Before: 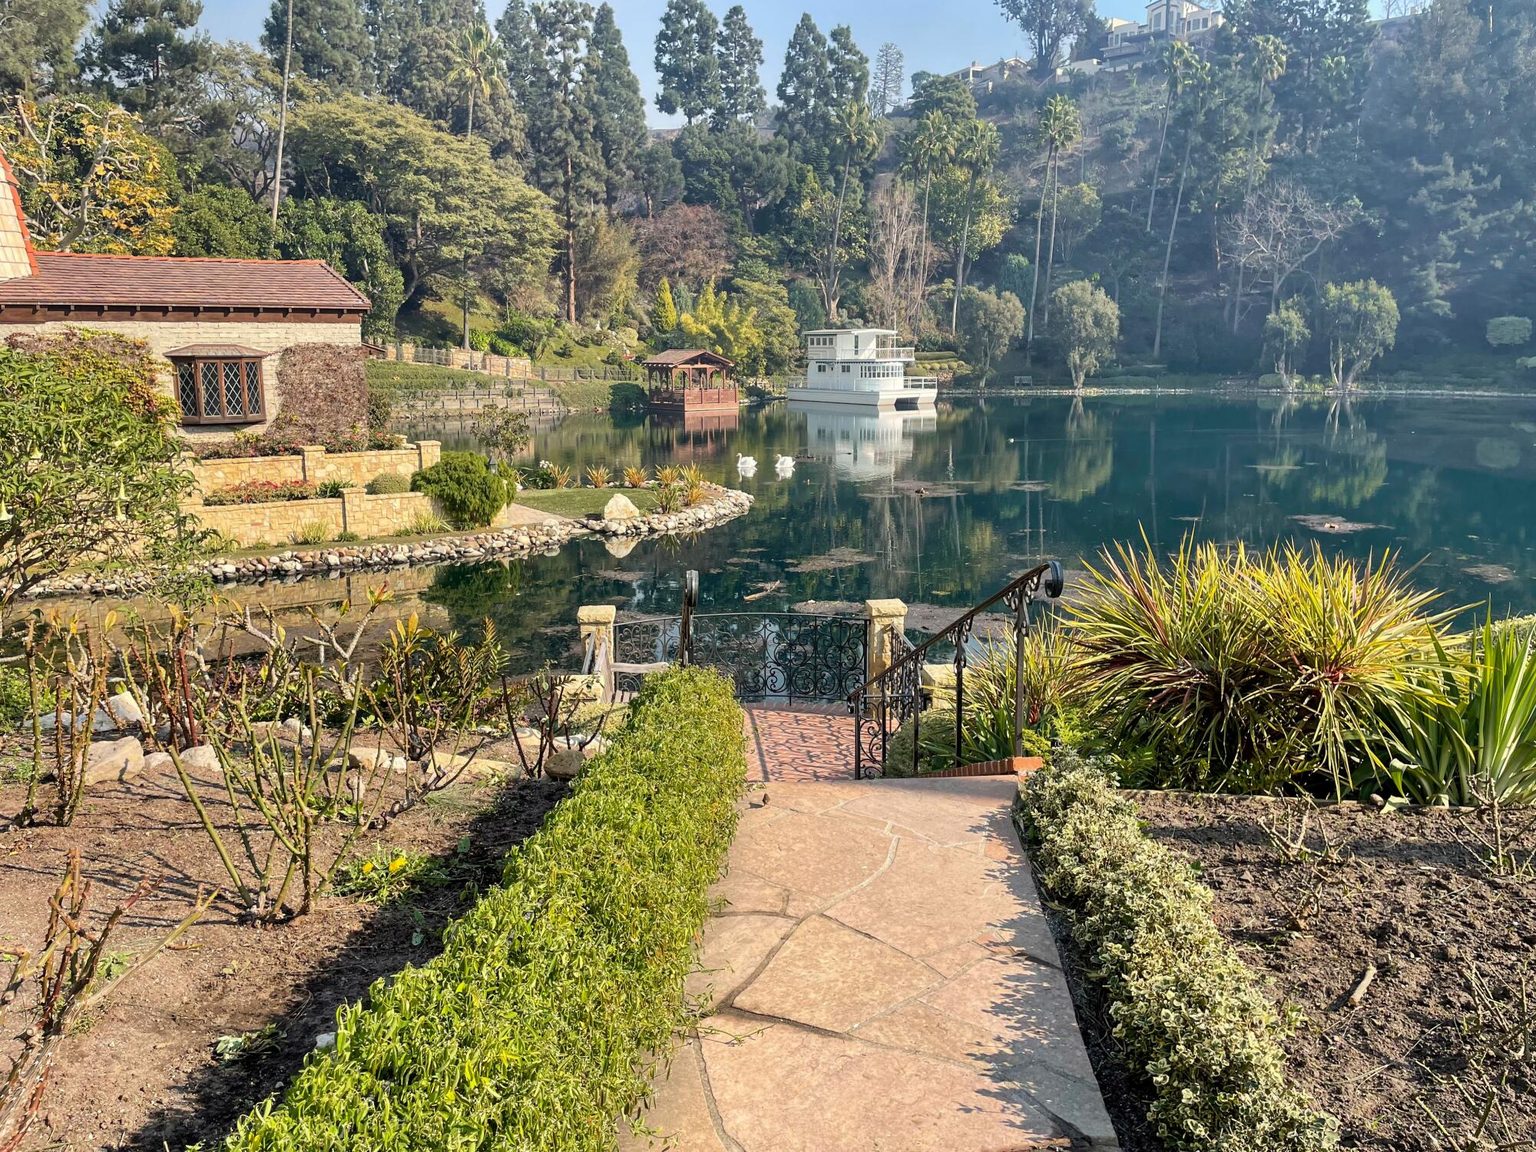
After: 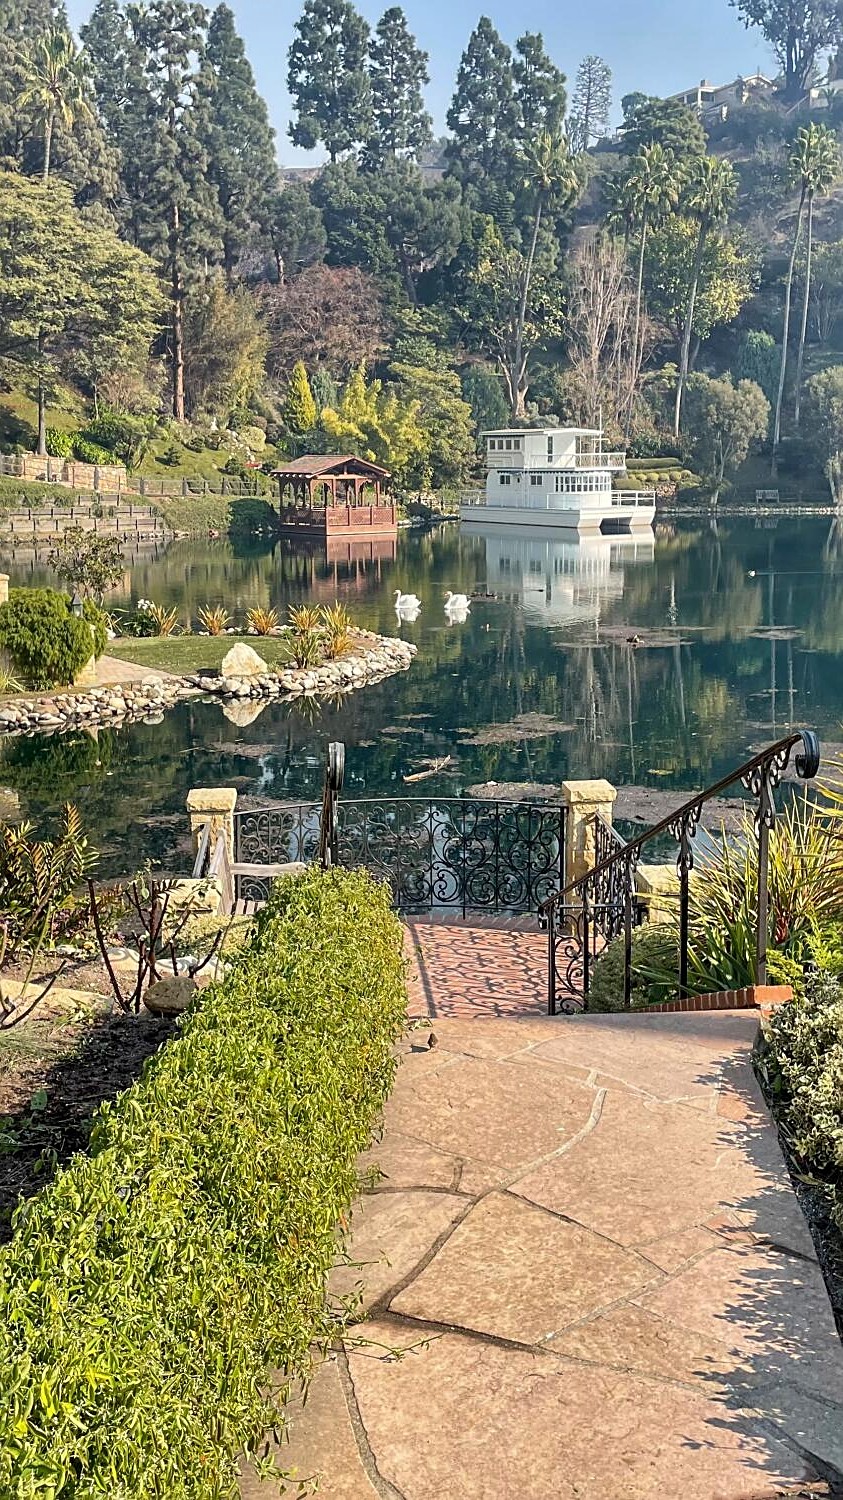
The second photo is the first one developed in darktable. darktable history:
crop: left 28.272%, right 29.532%
sharpen: on, module defaults
shadows and highlights: soften with gaussian
local contrast: mode bilateral grid, contrast 15, coarseness 35, detail 104%, midtone range 0.2
